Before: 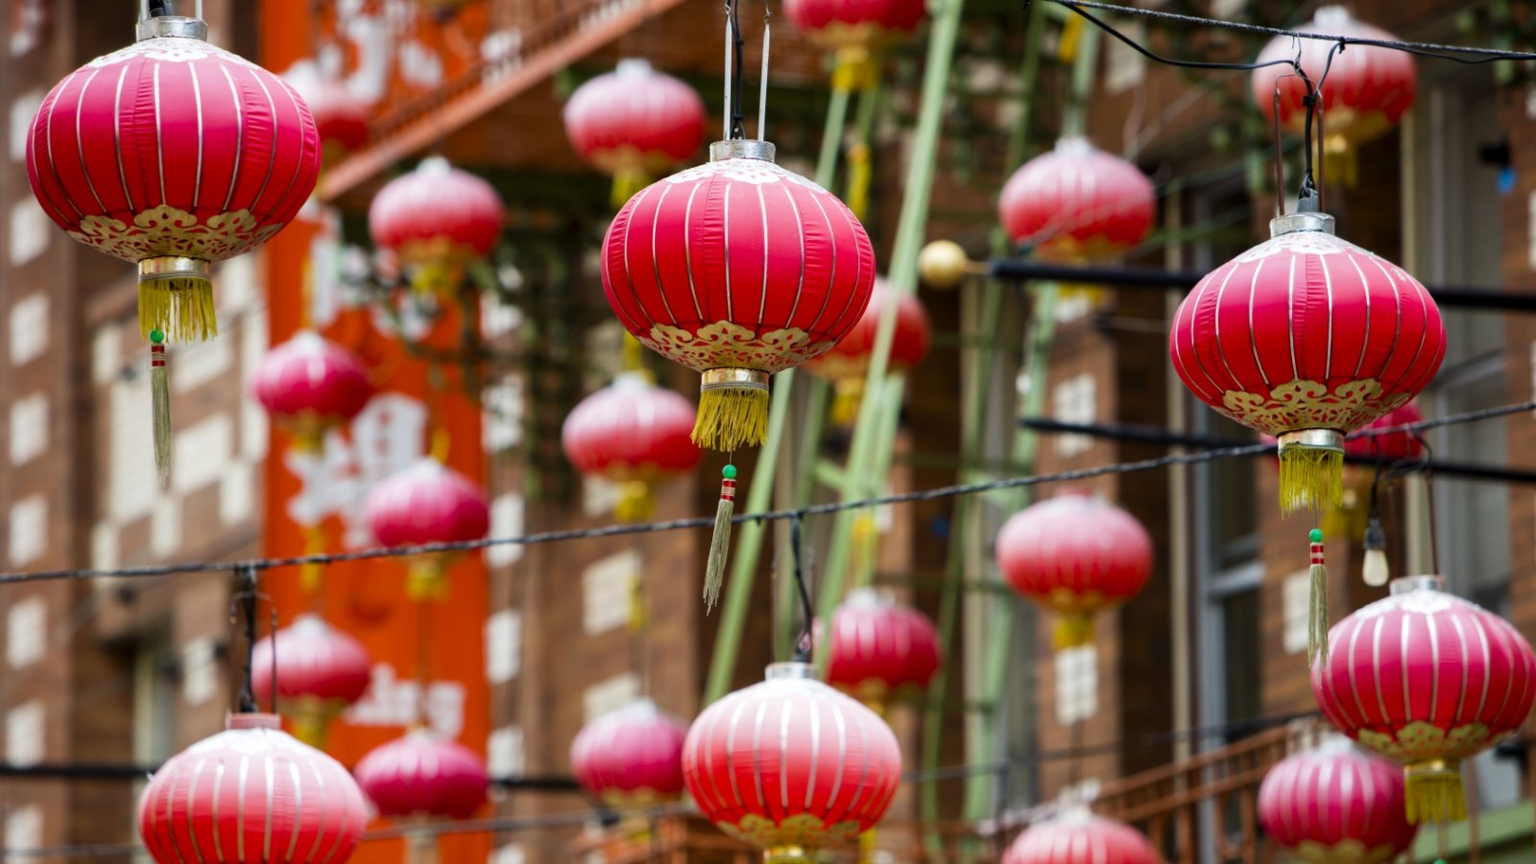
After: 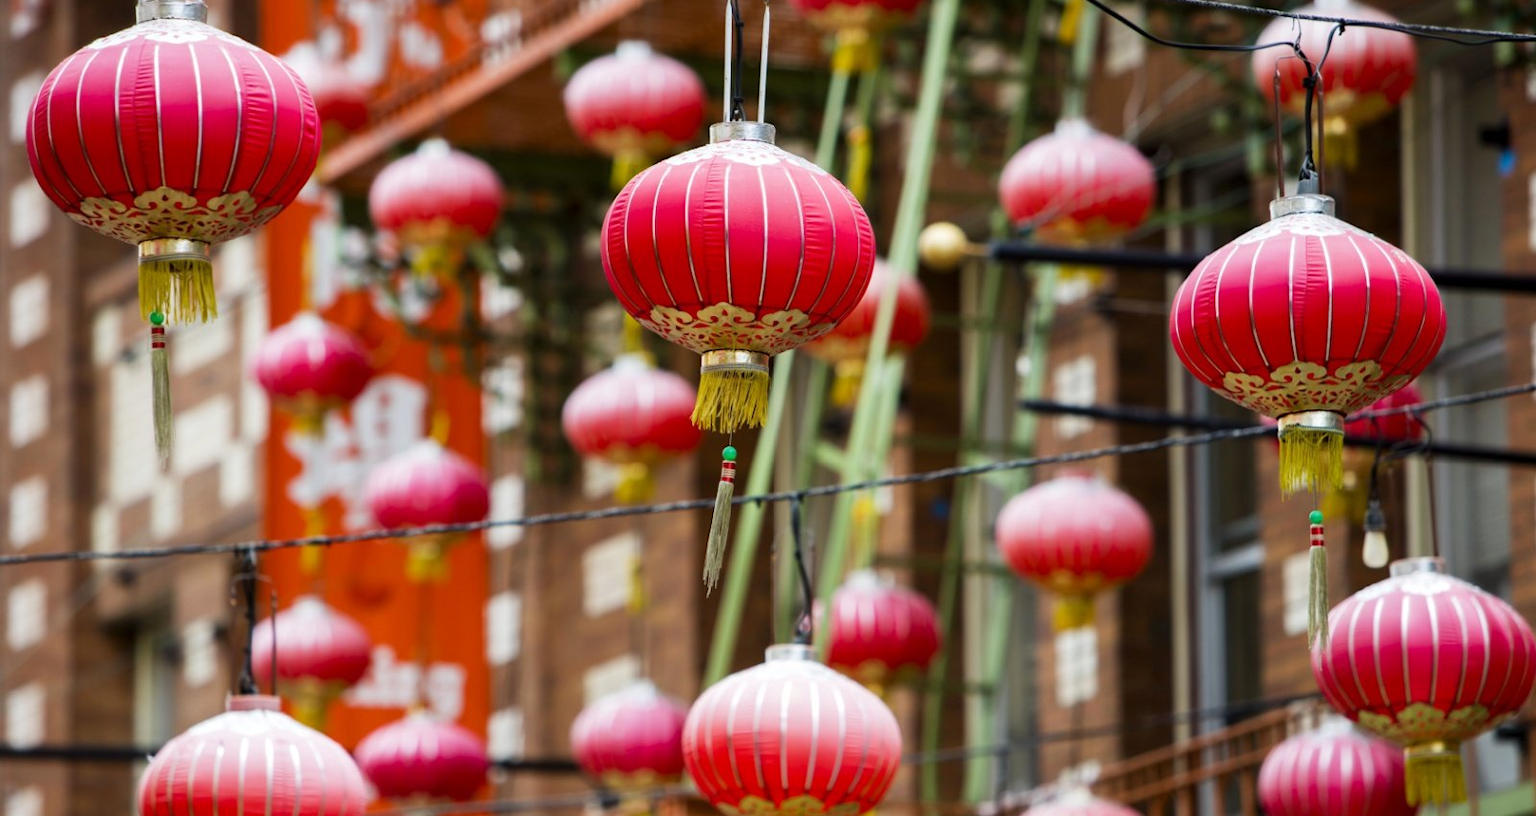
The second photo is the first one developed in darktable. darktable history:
base curve: curves: ch0 [(0, 0) (0.472, 0.508) (1, 1)], preserve colors none
crop and rotate: top 2.13%, bottom 3.271%
